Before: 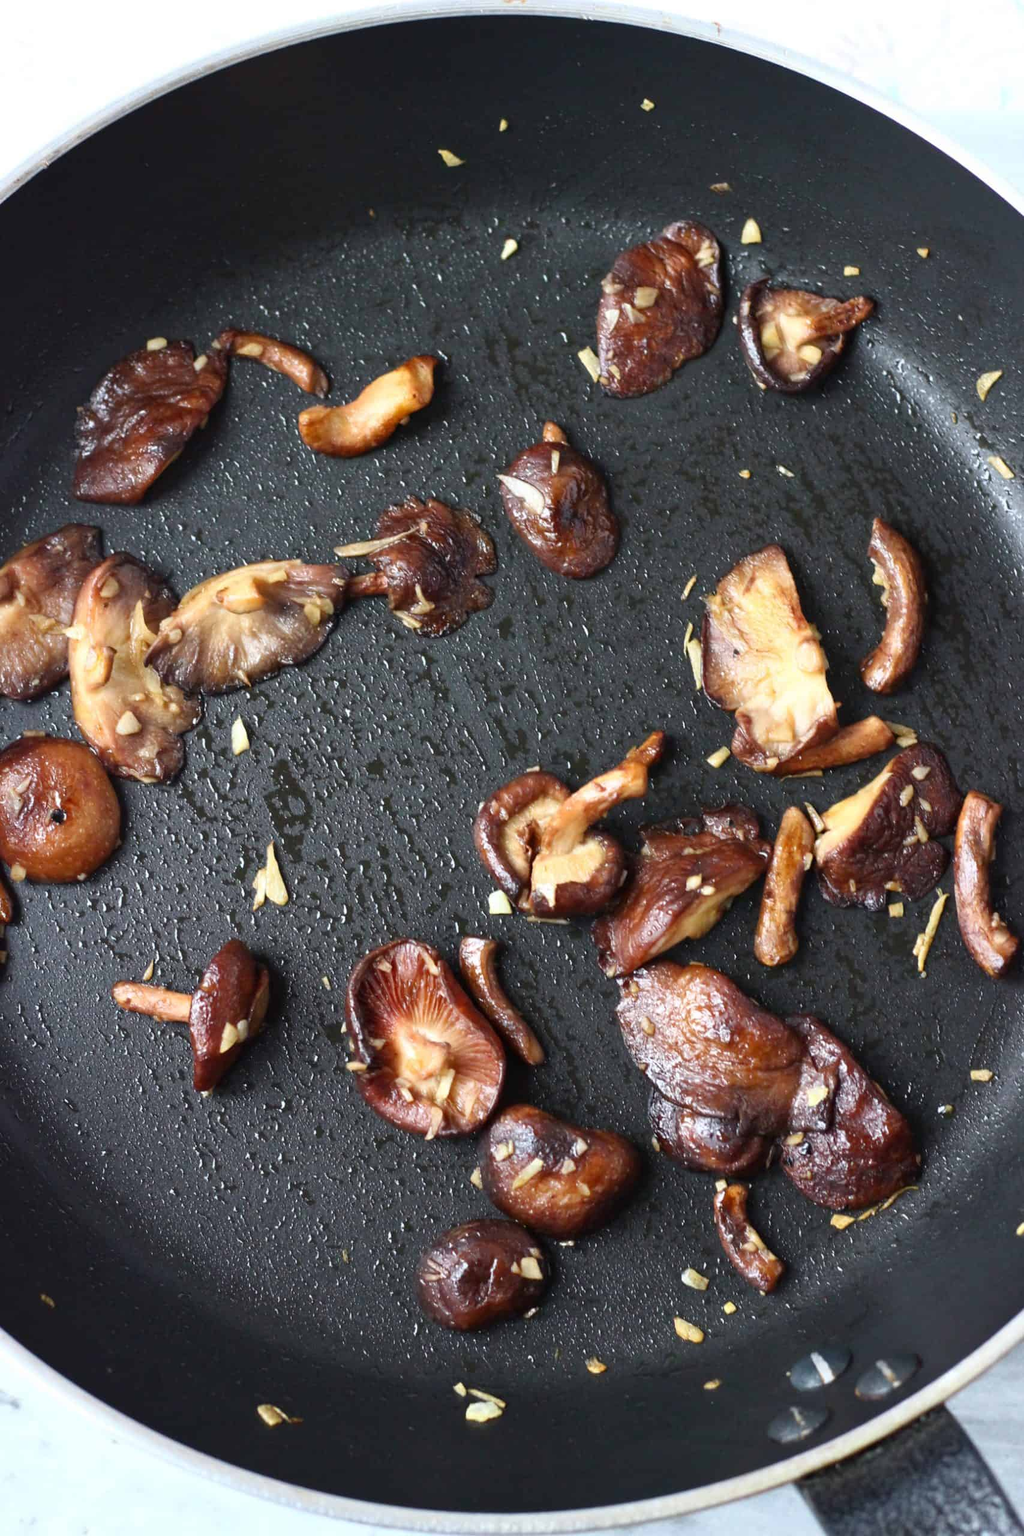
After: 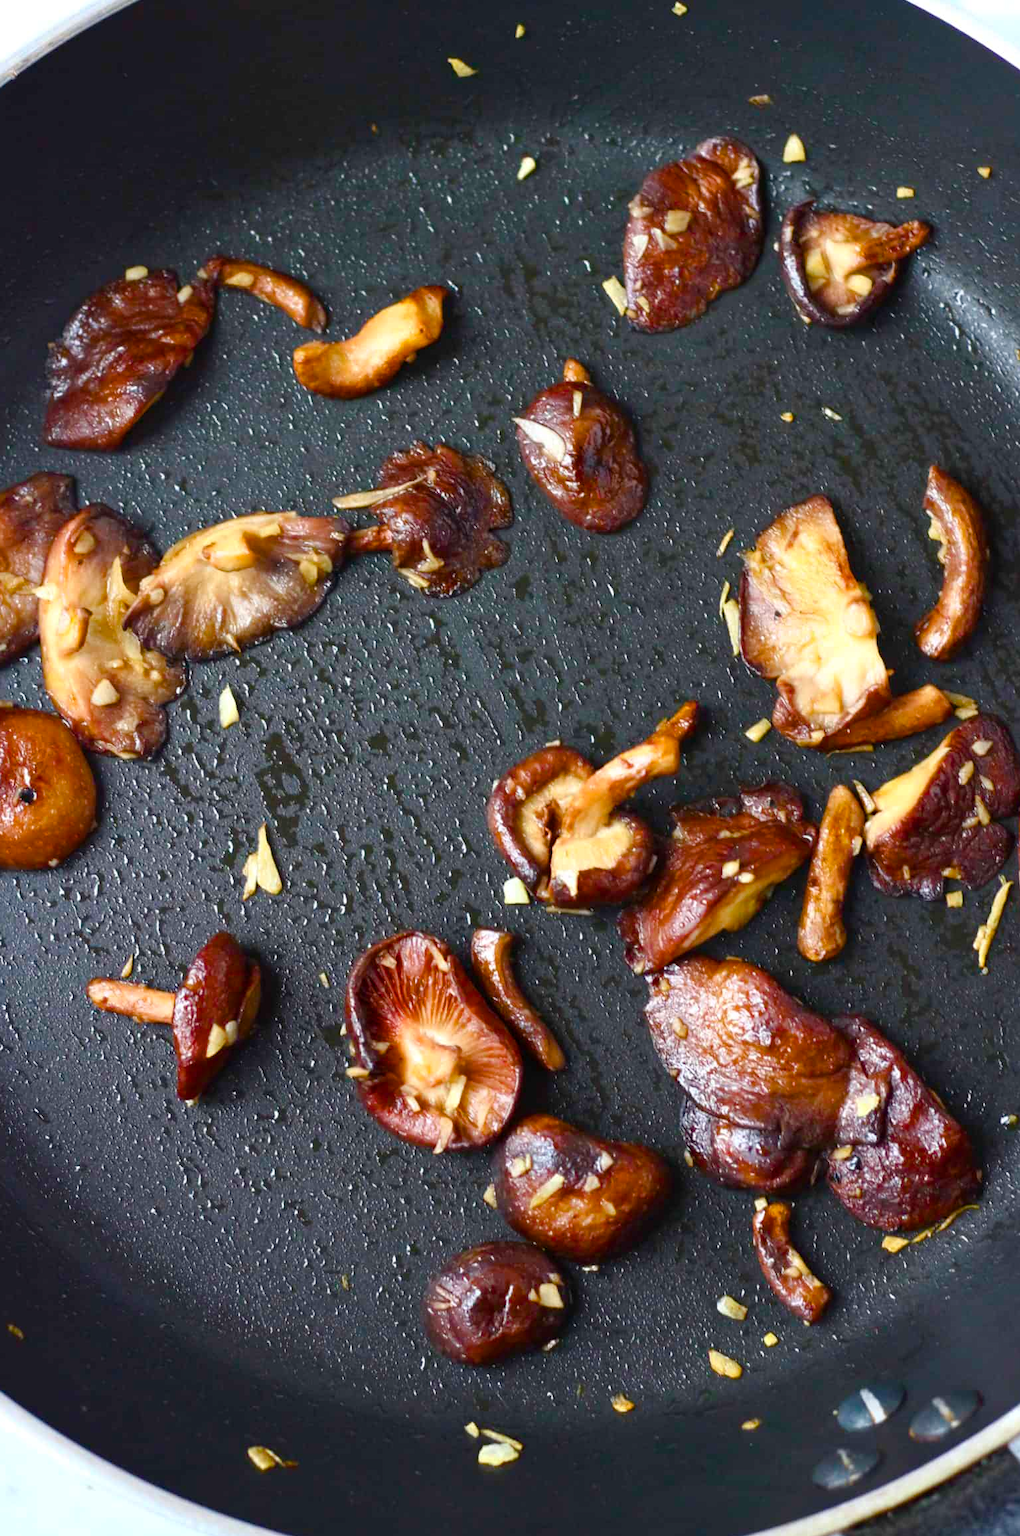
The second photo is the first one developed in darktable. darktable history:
color balance rgb: linear chroma grading › shadows 9.627%, linear chroma grading › highlights 10.957%, linear chroma grading › global chroma 15.112%, linear chroma grading › mid-tones 14.729%, perceptual saturation grading › global saturation 20%, perceptual saturation grading › highlights -25.638%, perceptual saturation grading › shadows 24.946%, global vibrance 9.19%
exposure: exposure 0.029 EV, compensate highlight preservation false
crop: left 3.292%, top 6.351%, right 6.588%, bottom 3.222%
